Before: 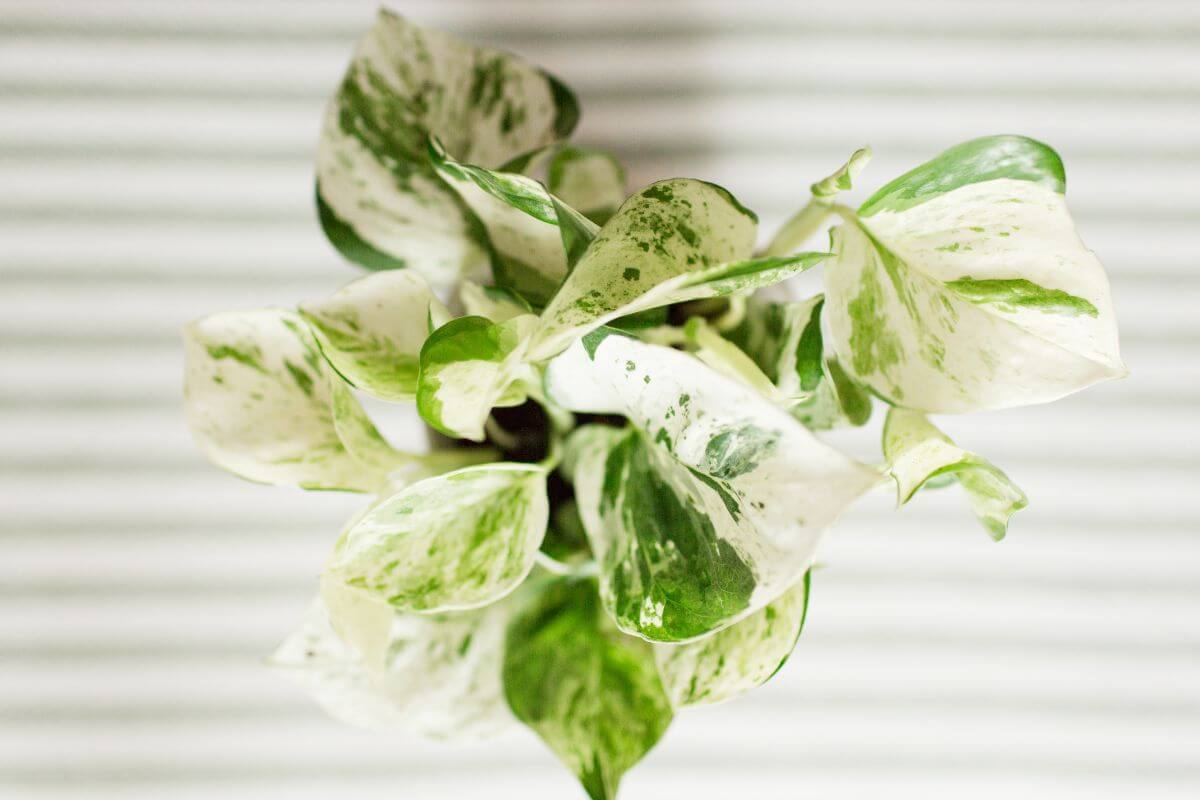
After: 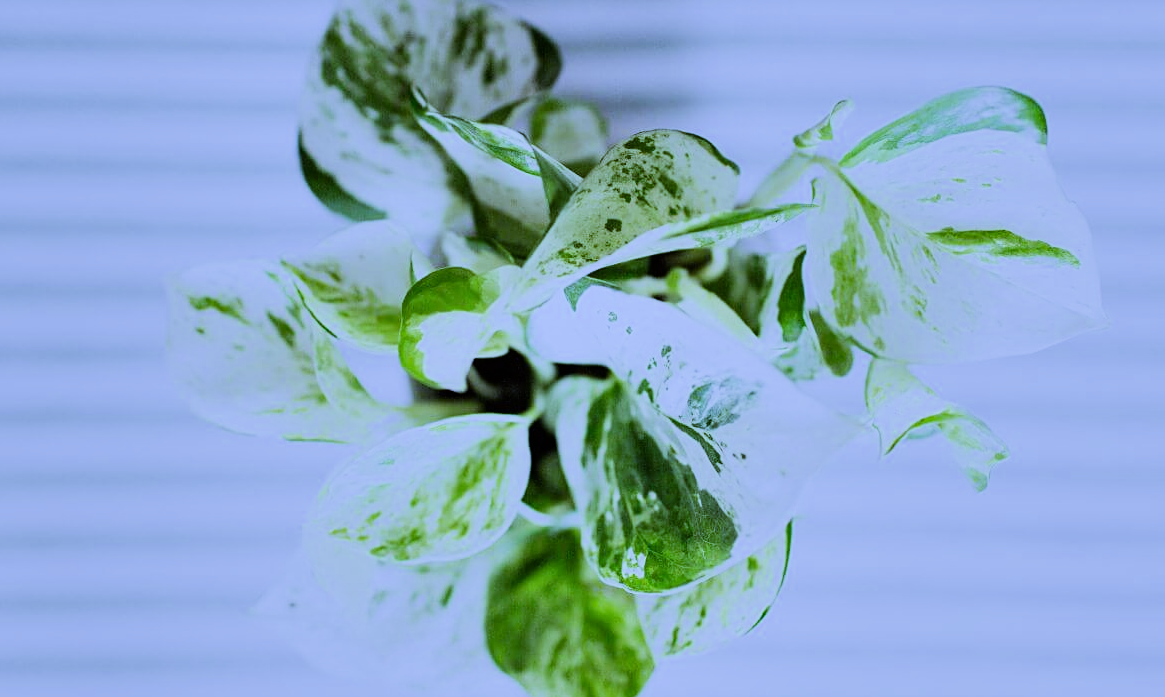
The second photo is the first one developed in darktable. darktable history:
crop: left 1.507%, top 6.147%, right 1.379%, bottom 6.637%
white balance: red 0.766, blue 1.537
filmic rgb: black relative exposure -7.5 EV, white relative exposure 5 EV, hardness 3.31, contrast 1.3, contrast in shadows safe
sharpen: amount 0.2
shadows and highlights: shadows 49, highlights -41, soften with gaussian
